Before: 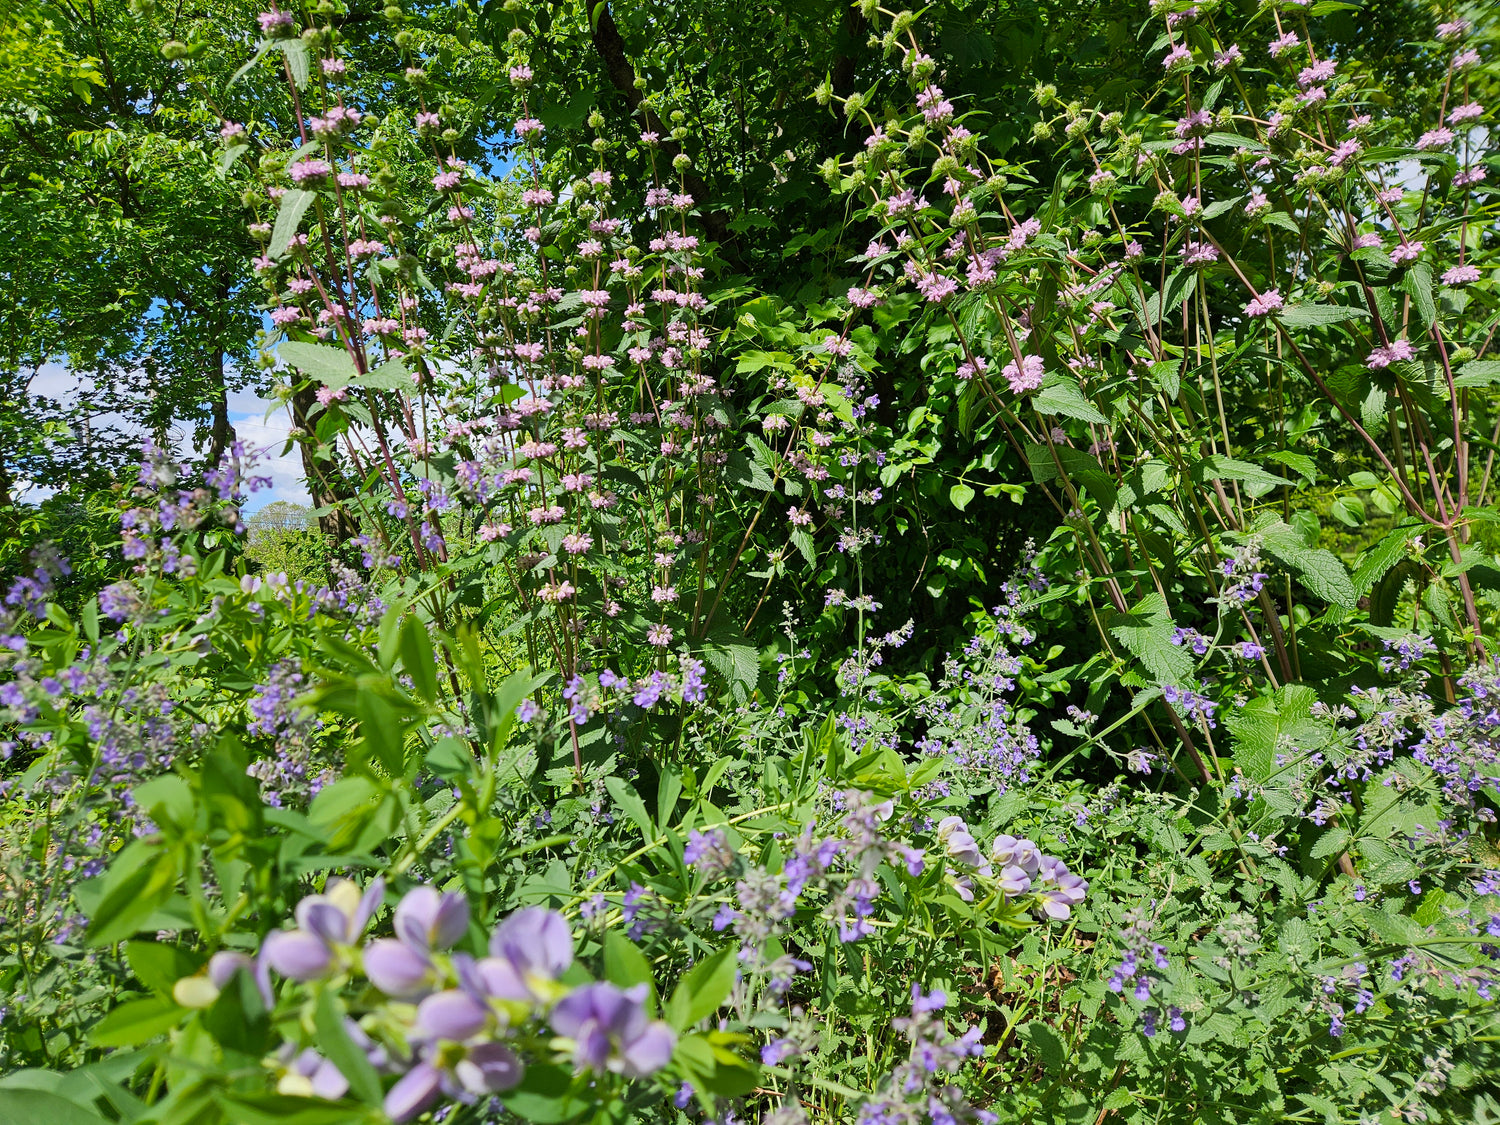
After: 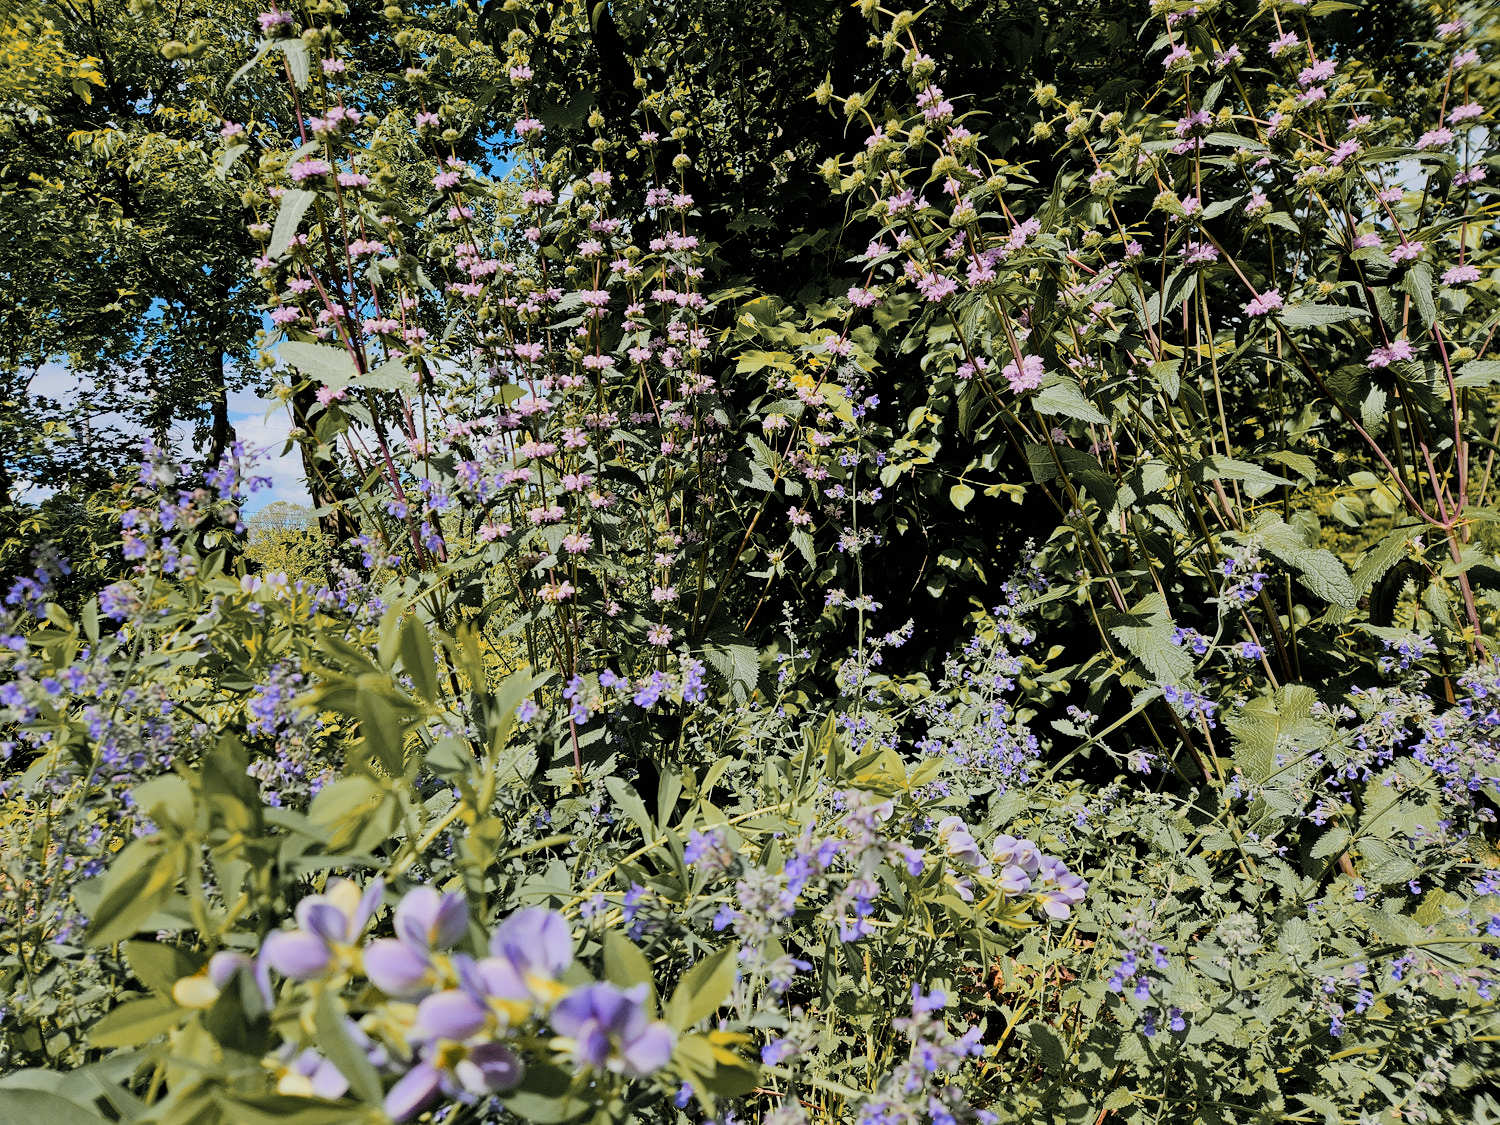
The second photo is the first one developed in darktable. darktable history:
color zones: curves: ch1 [(0.263, 0.53) (0.376, 0.287) (0.487, 0.512) (0.748, 0.547) (1, 0.513)]; ch2 [(0.262, 0.45) (0.751, 0.477)], mix 31.98%
filmic rgb: black relative exposure -5 EV, hardness 2.88, contrast 1.3
